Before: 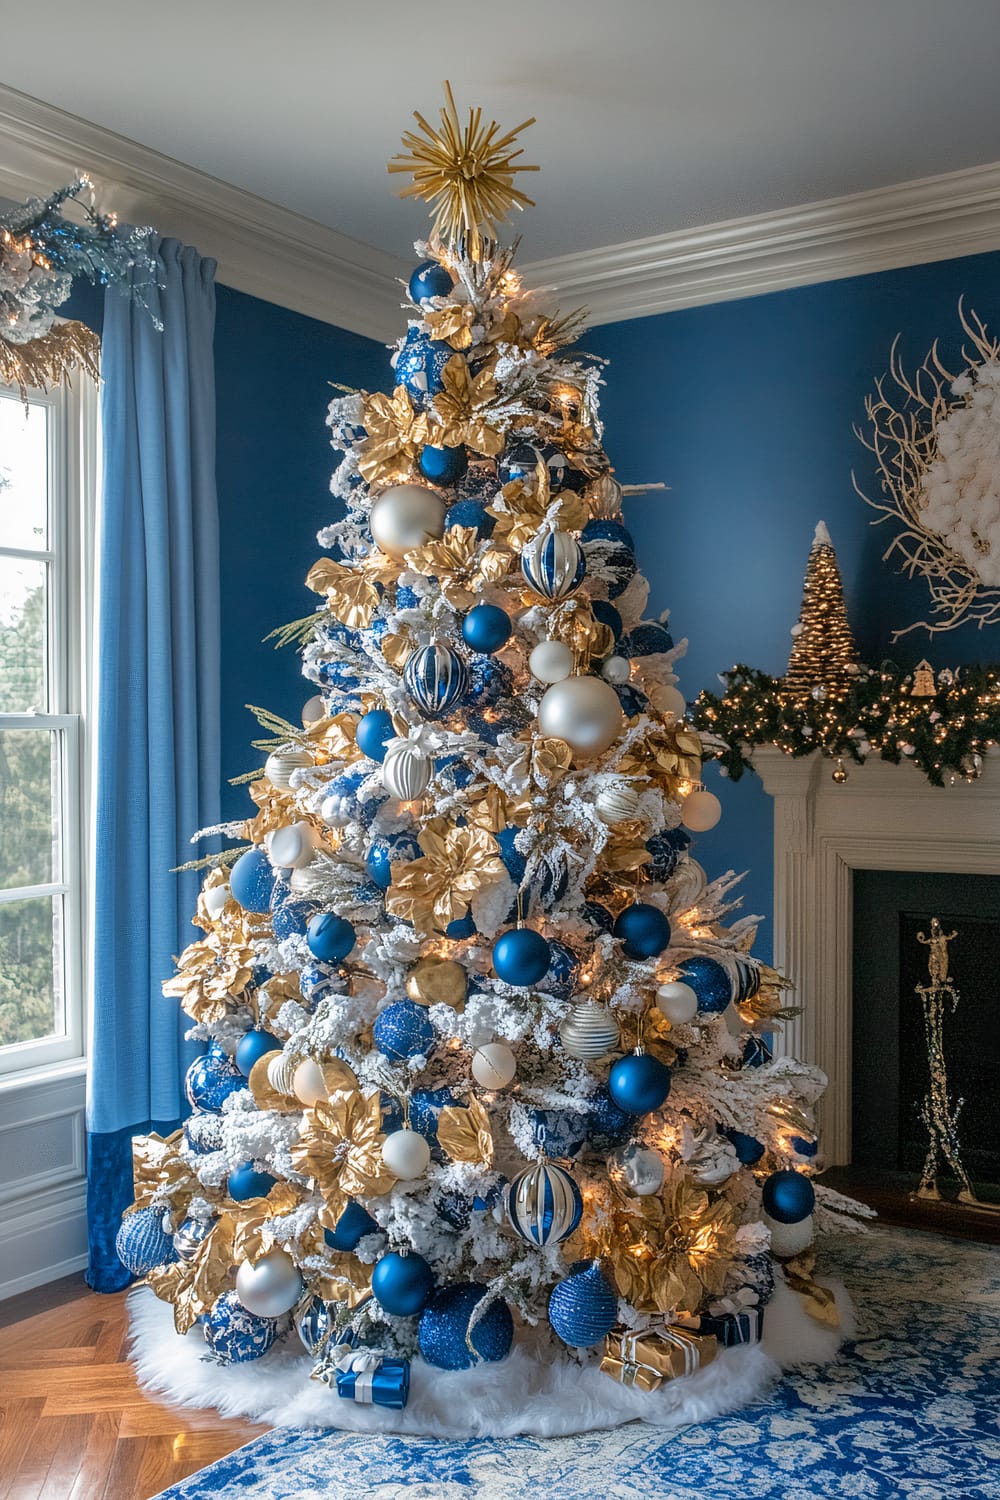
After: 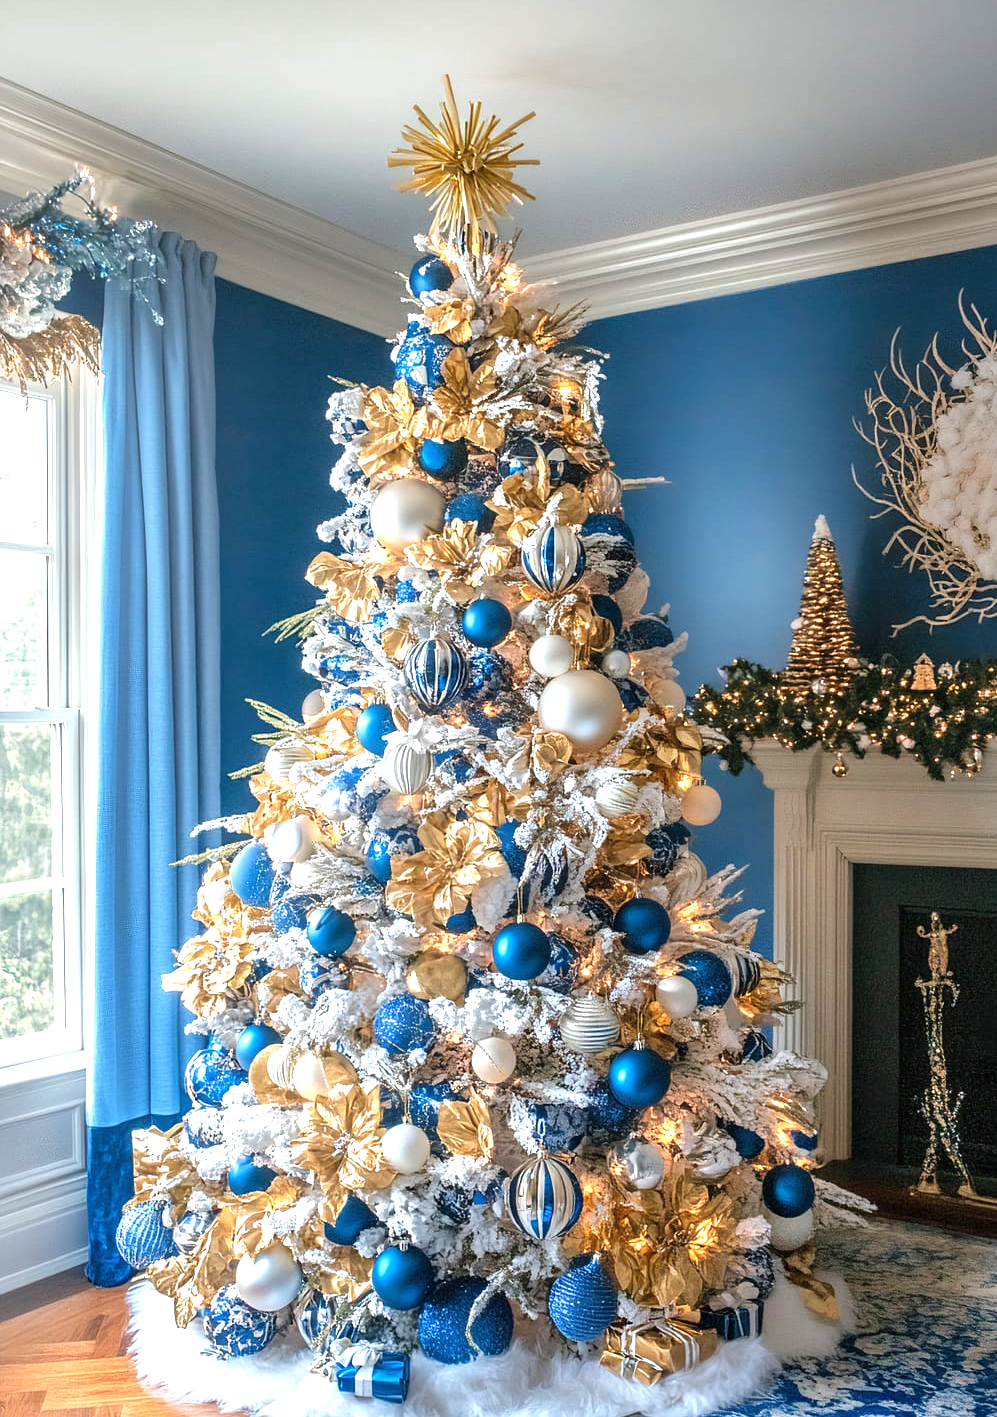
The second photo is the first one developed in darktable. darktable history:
crop: top 0.415%, right 0.266%, bottom 5.083%
exposure: exposure 1 EV, compensate highlight preservation false
